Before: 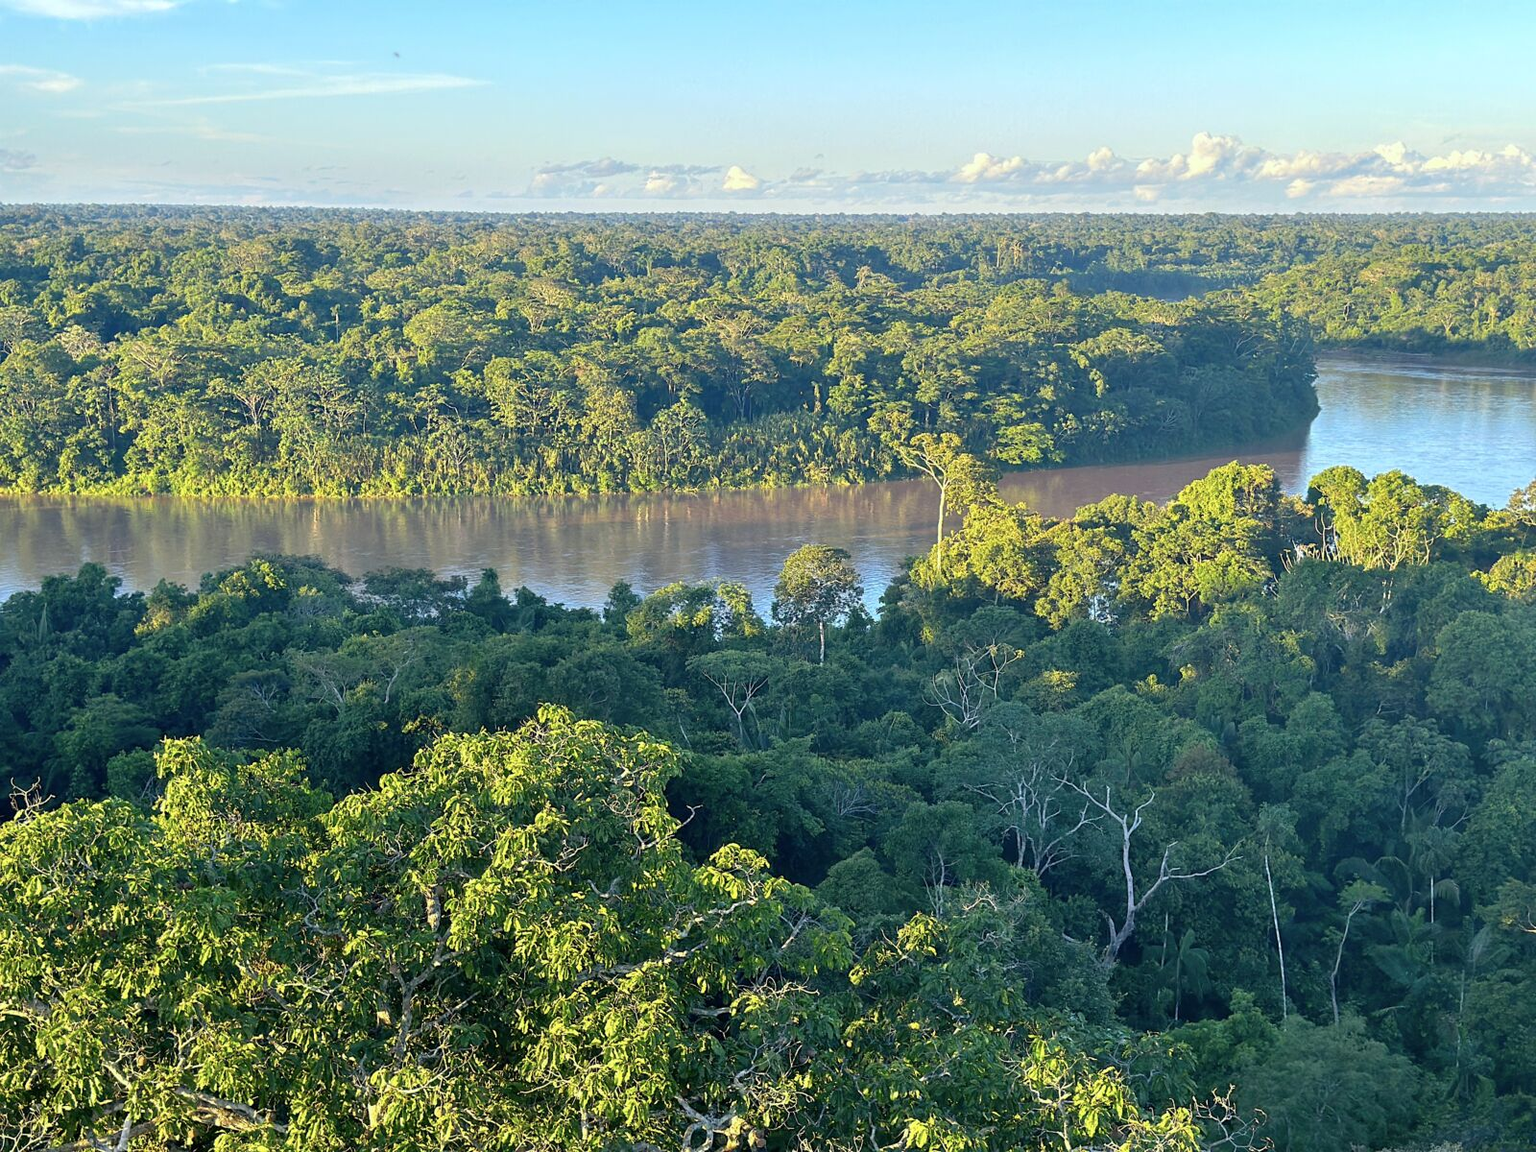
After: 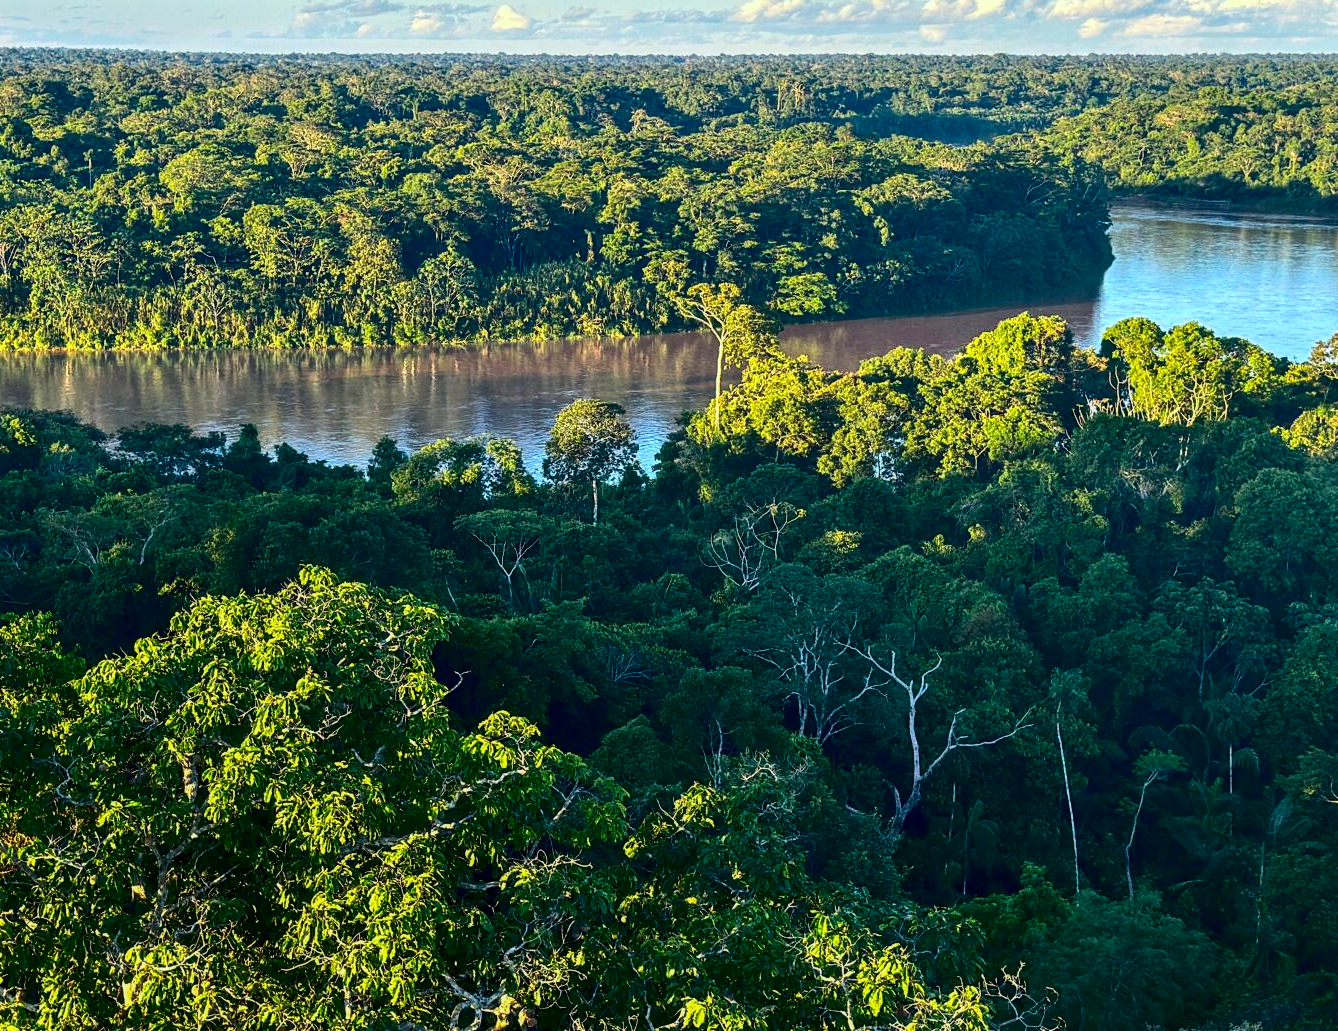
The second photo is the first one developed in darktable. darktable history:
crop: left 16.368%, top 14.07%
local contrast: on, module defaults
contrast brightness saturation: contrast 0.242, brightness -0.236, saturation 0.15
